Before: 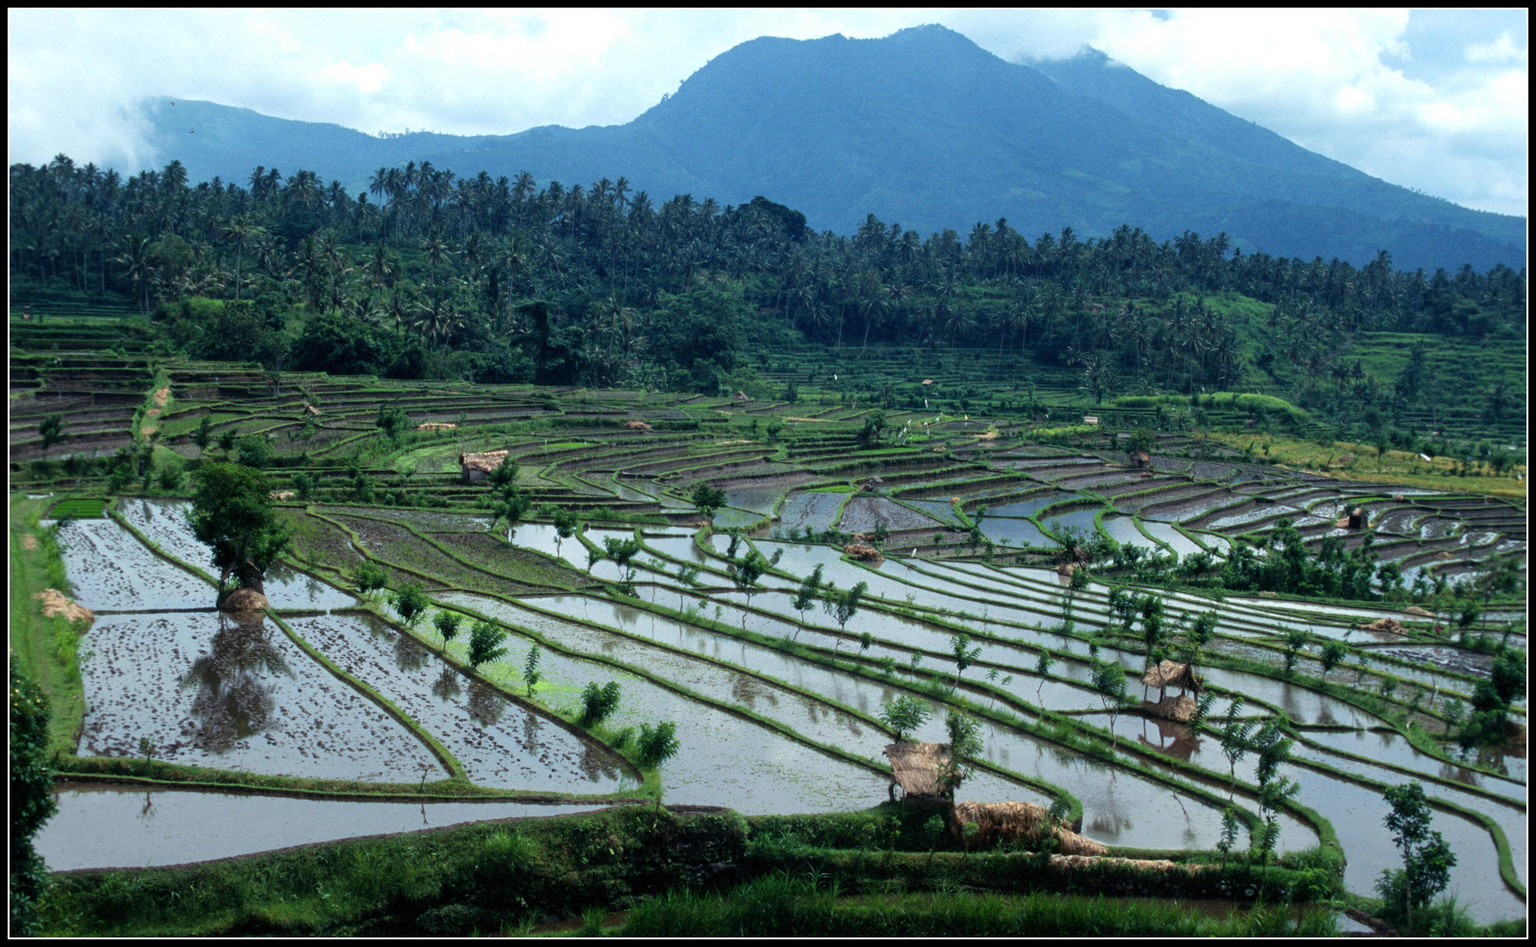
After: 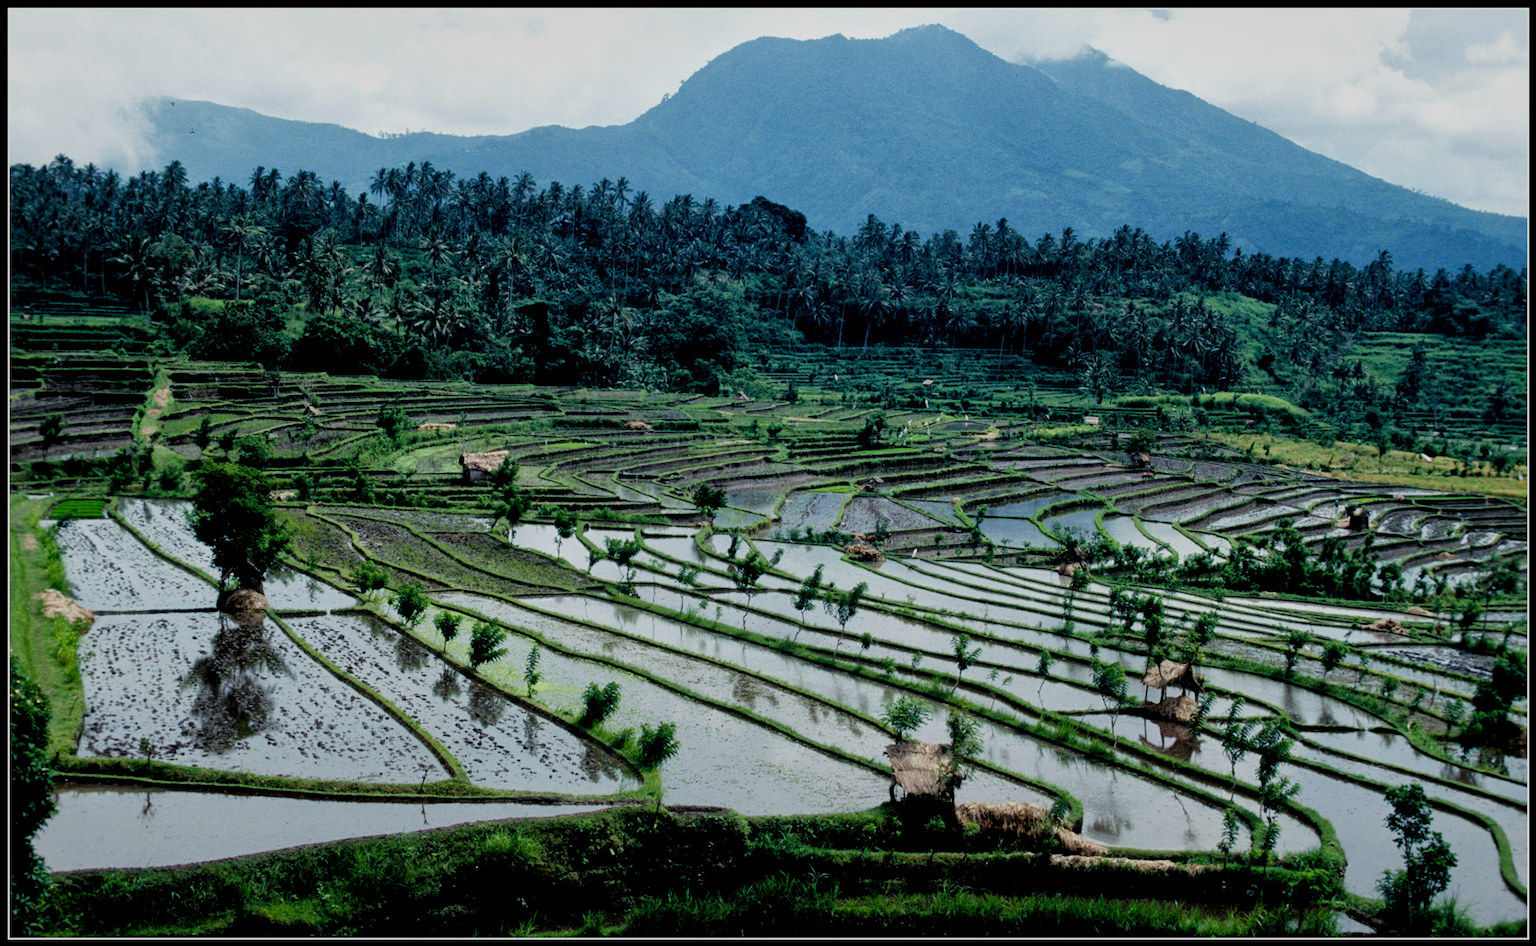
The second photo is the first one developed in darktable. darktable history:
filmic rgb: black relative exposure -4.77 EV, white relative exposure 4 EV, threshold 2.96 EV, hardness 2.78, add noise in highlights 0, preserve chrominance no, color science v3 (2019), use custom middle-gray values true, contrast in highlights soft, enable highlight reconstruction true
local contrast: mode bilateral grid, contrast 20, coarseness 49, detail 149%, midtone range 0.2
